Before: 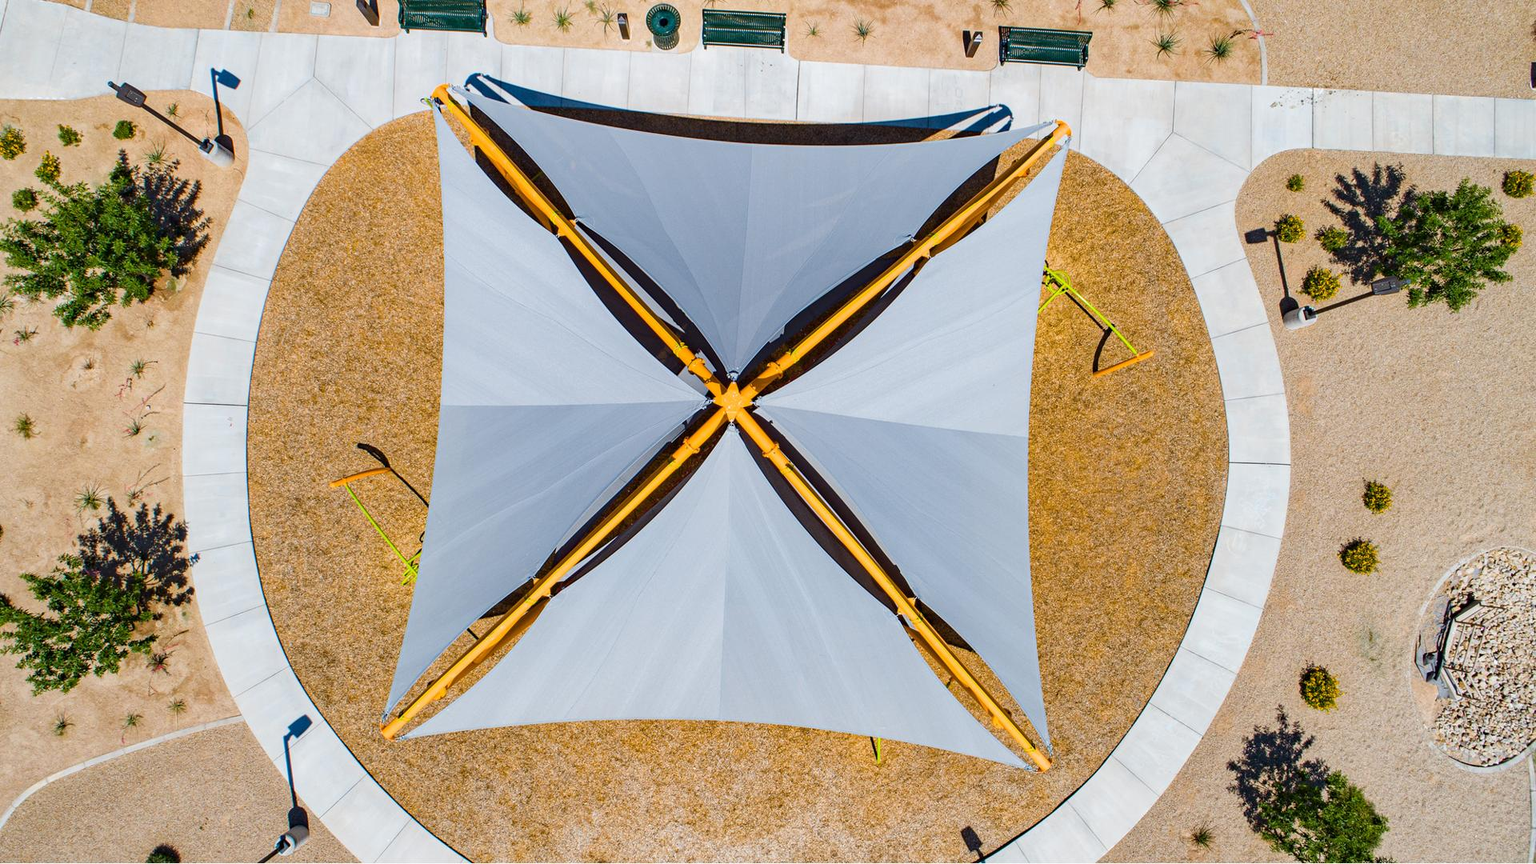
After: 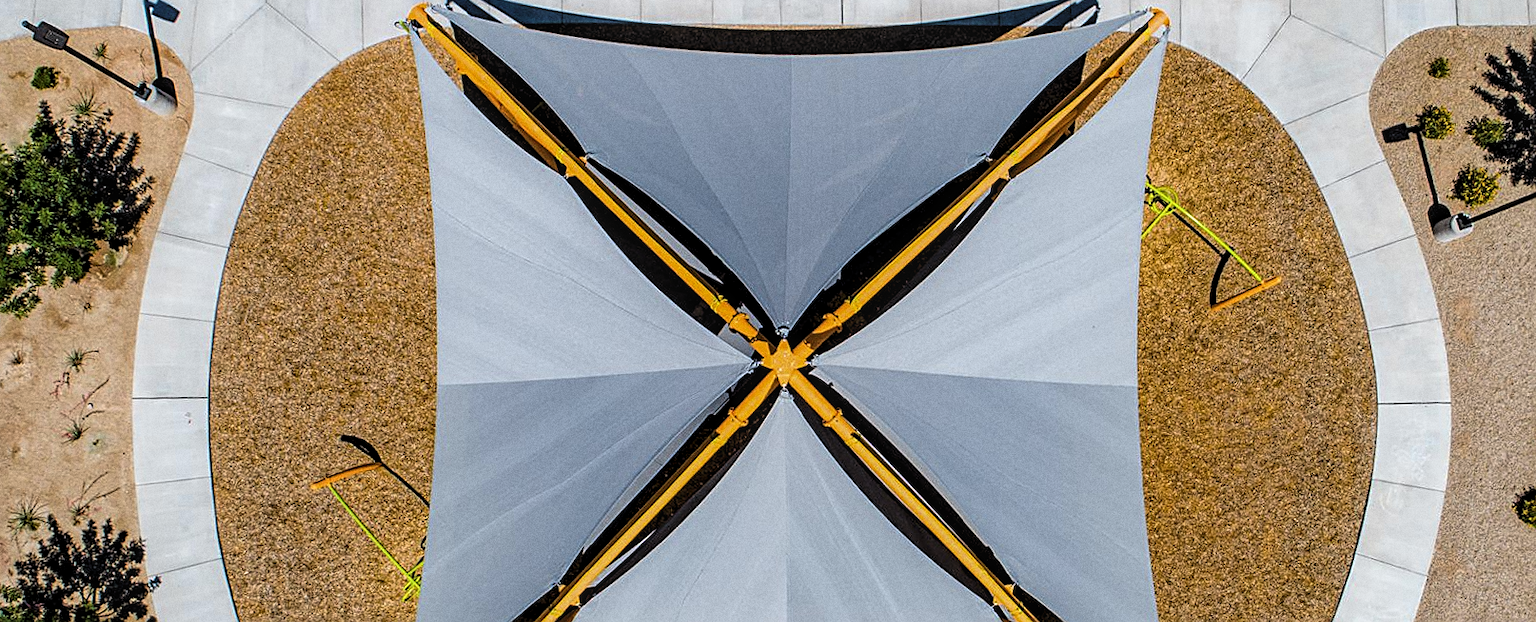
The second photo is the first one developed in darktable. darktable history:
local contrast: on, module defaults
crop: left 3.015%, top 8.969%, right 9.647%, bottom 26.457%
sharpen: on, module defaults
levels: levels [0.116, 0.574, 1]
rotate and perspective: rotation -3°, crop left 0.031, crop right 0.968, crop top 0.07, crop bottom 0.93
grain: on, module defaults
